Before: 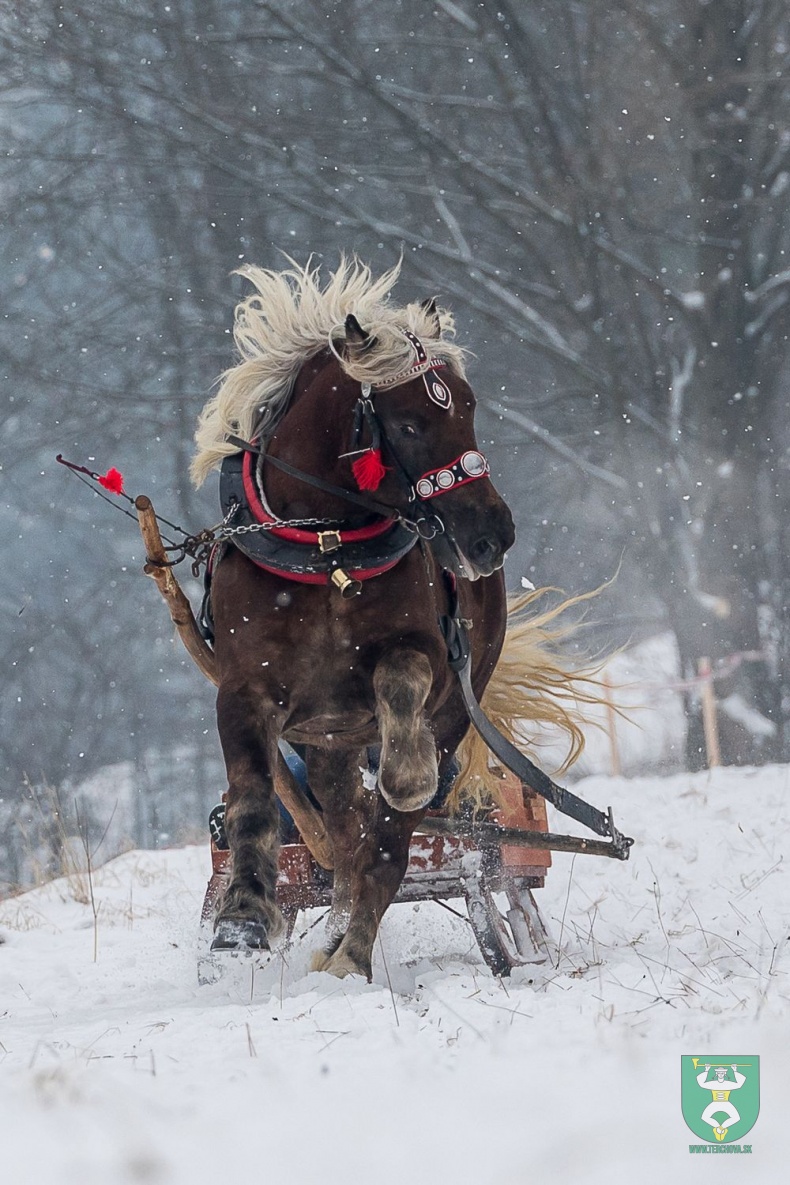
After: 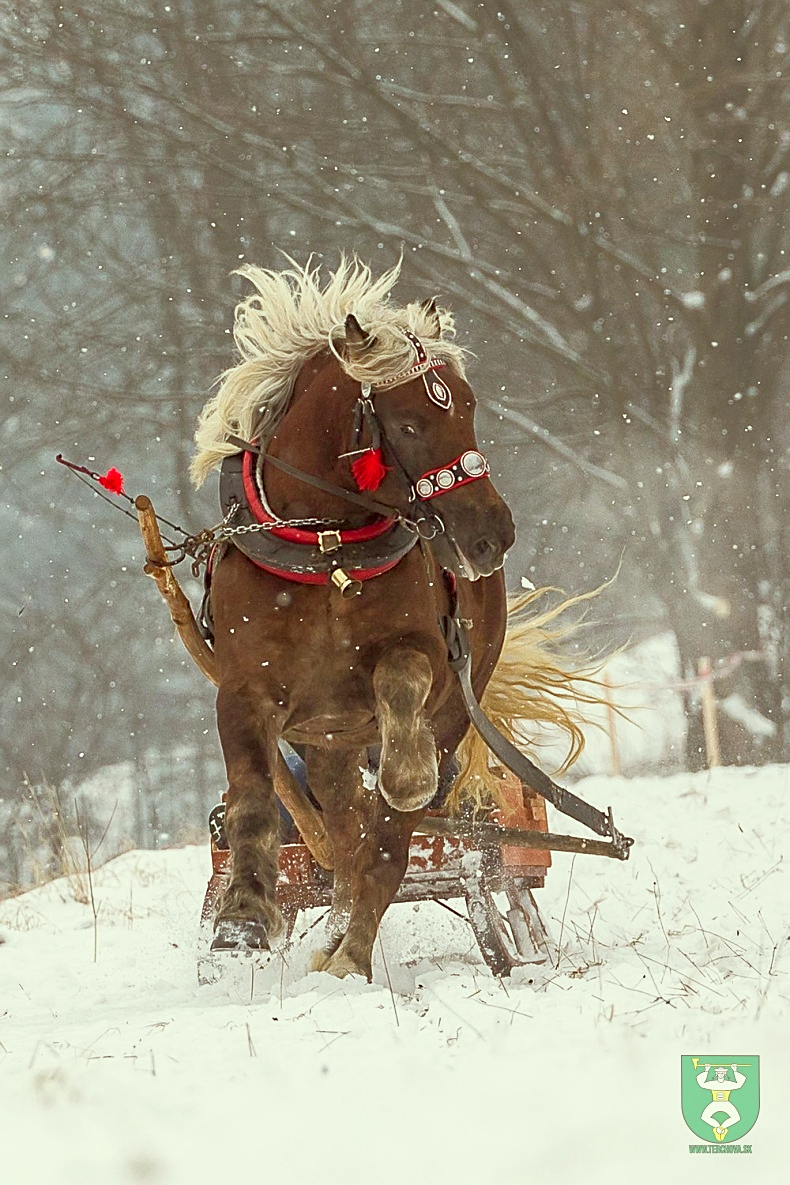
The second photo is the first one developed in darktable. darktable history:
base curve: curves: ch0 [(0, 0) (0.688, 0.865) (1, 1)], preserve colors none
sharpen: on, module defaults
rgb curve: curves: ch0 [(0, 0) (0.072, 0.166) (0.217, 0.293) (0.414, 0.42) (1, 1)], compensate middle gray true, preserve colors basic power
color correction: highlights a* -5.94, highlights b* 9.48, shadows a* 10.12, shadows b* 23.94
